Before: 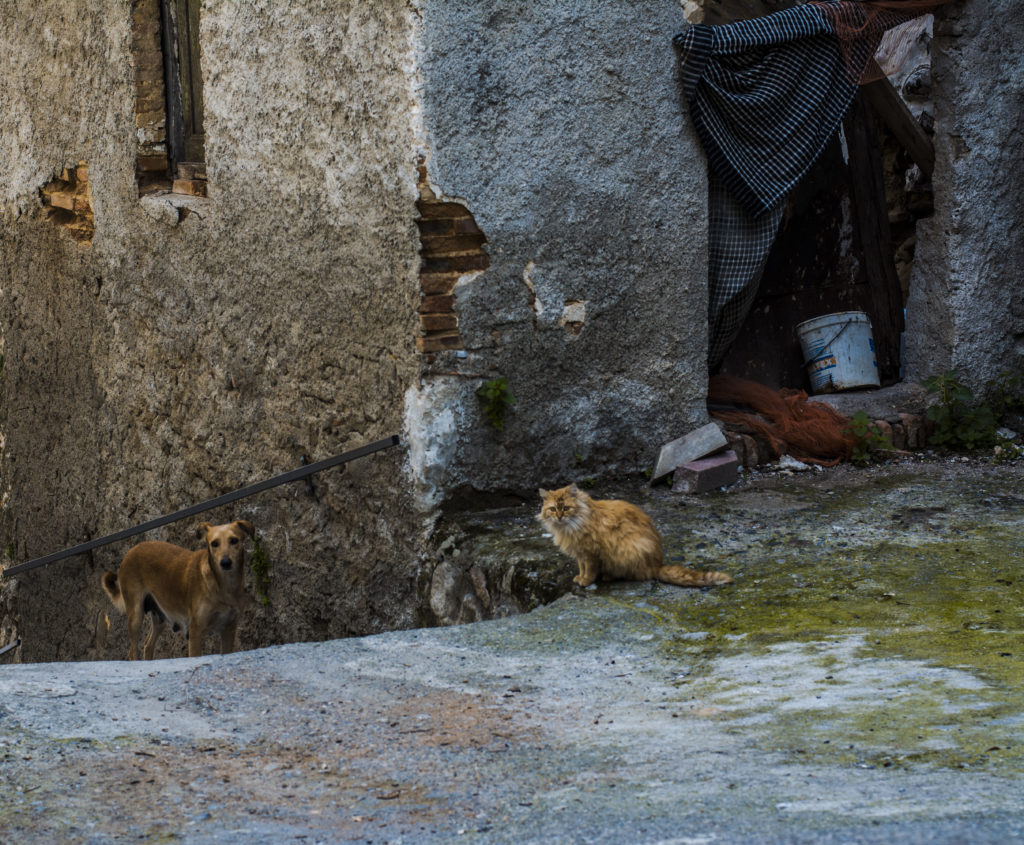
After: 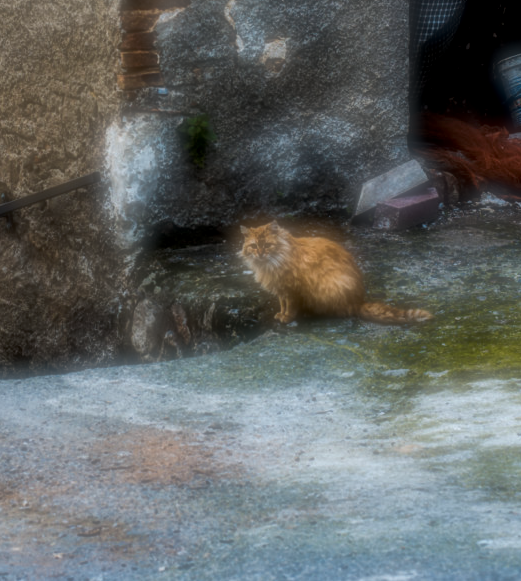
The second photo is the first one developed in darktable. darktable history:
local contrast: highlights 25%, detail 150%
crop and rotate: left 29.237%, top 31.152%, right 19.807%
soften: on, module defaults
